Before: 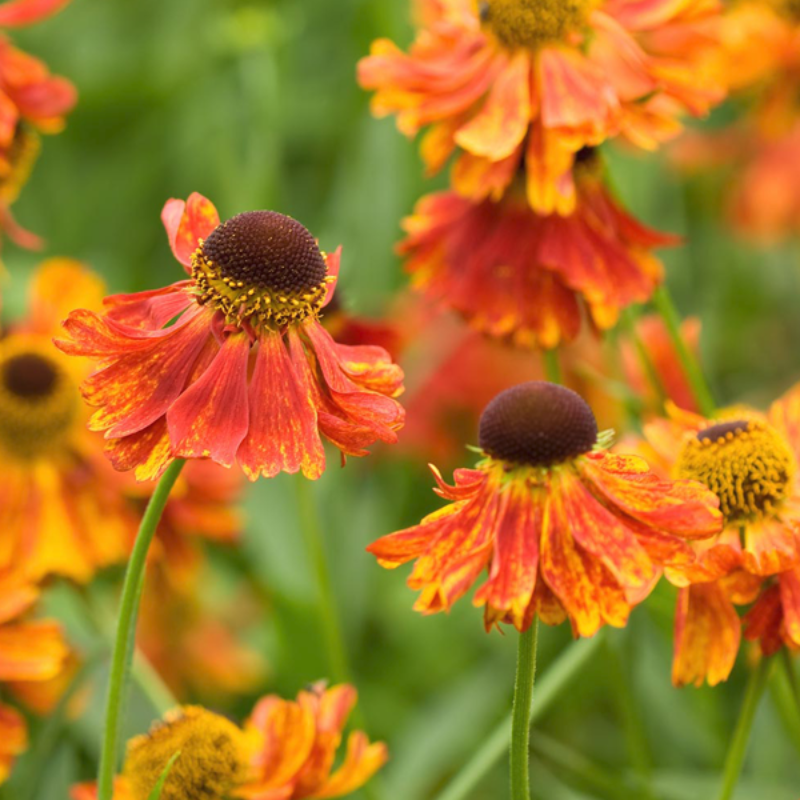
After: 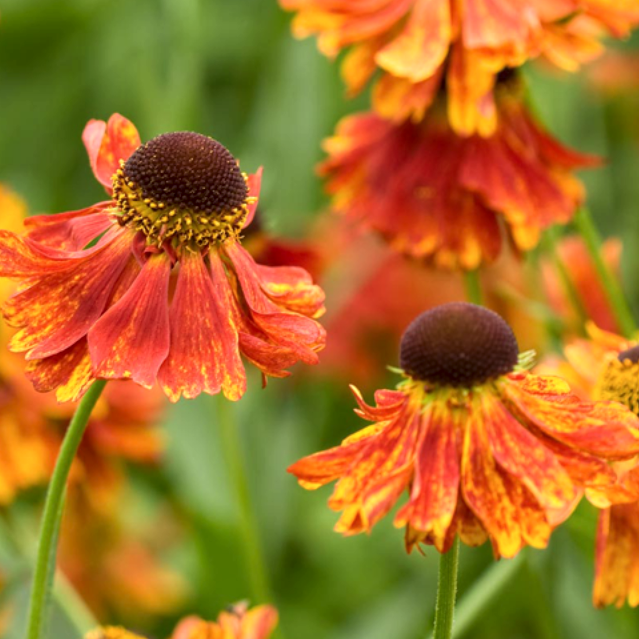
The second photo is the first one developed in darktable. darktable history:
crop and rotate: left 10.071%, top 10.071%, right 10.02%, bottom 10.02%
local contrast: detail 130%
